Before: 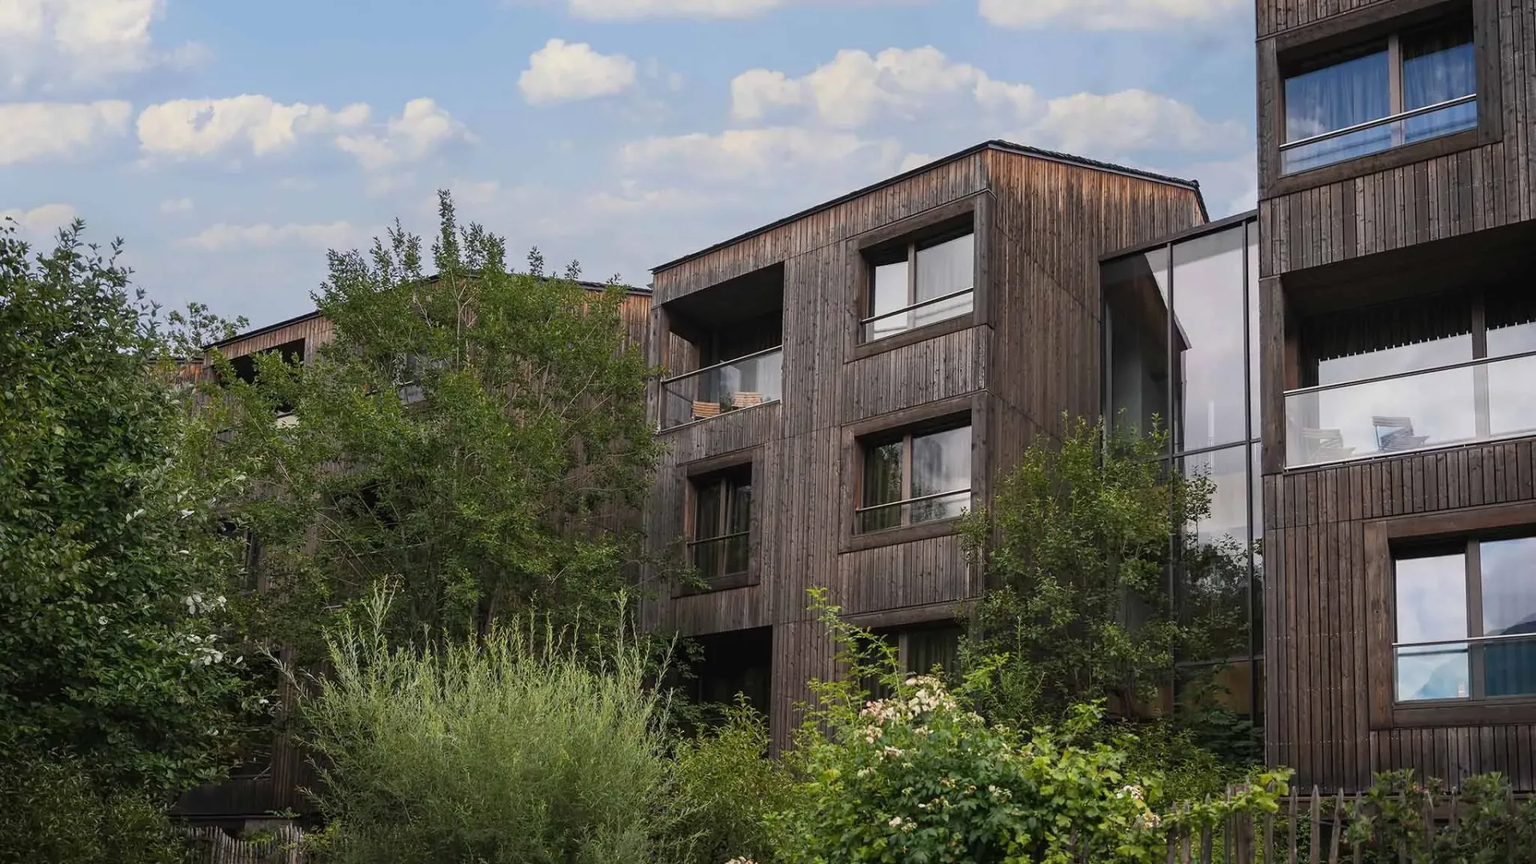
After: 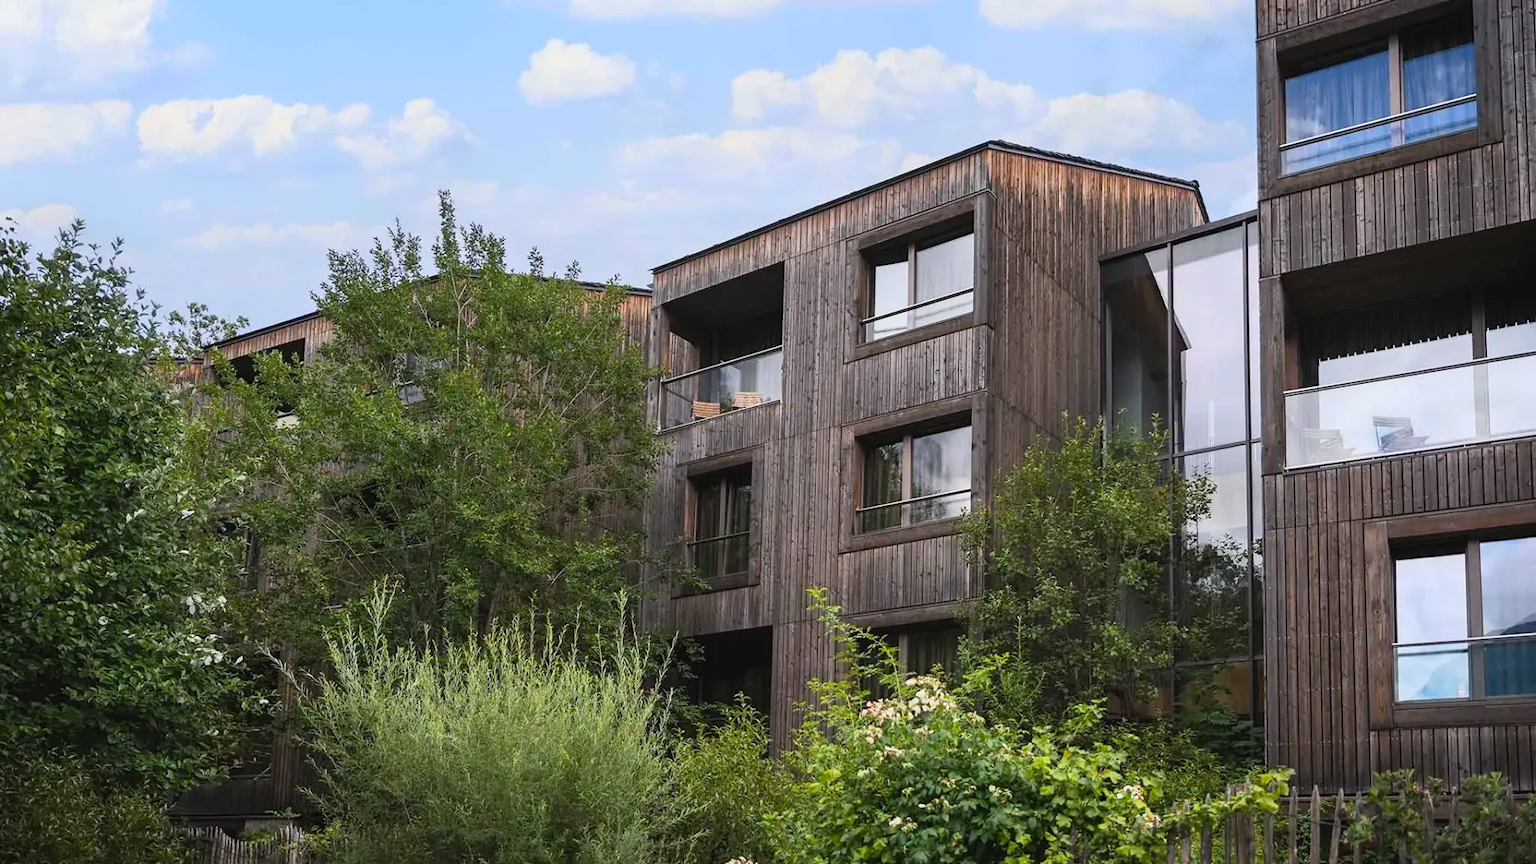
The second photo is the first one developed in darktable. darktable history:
contrast brightness saturation: contrast 0.2, brightness 0.16, saturation 0.22
white balance: red 0.976, blue 1.04
